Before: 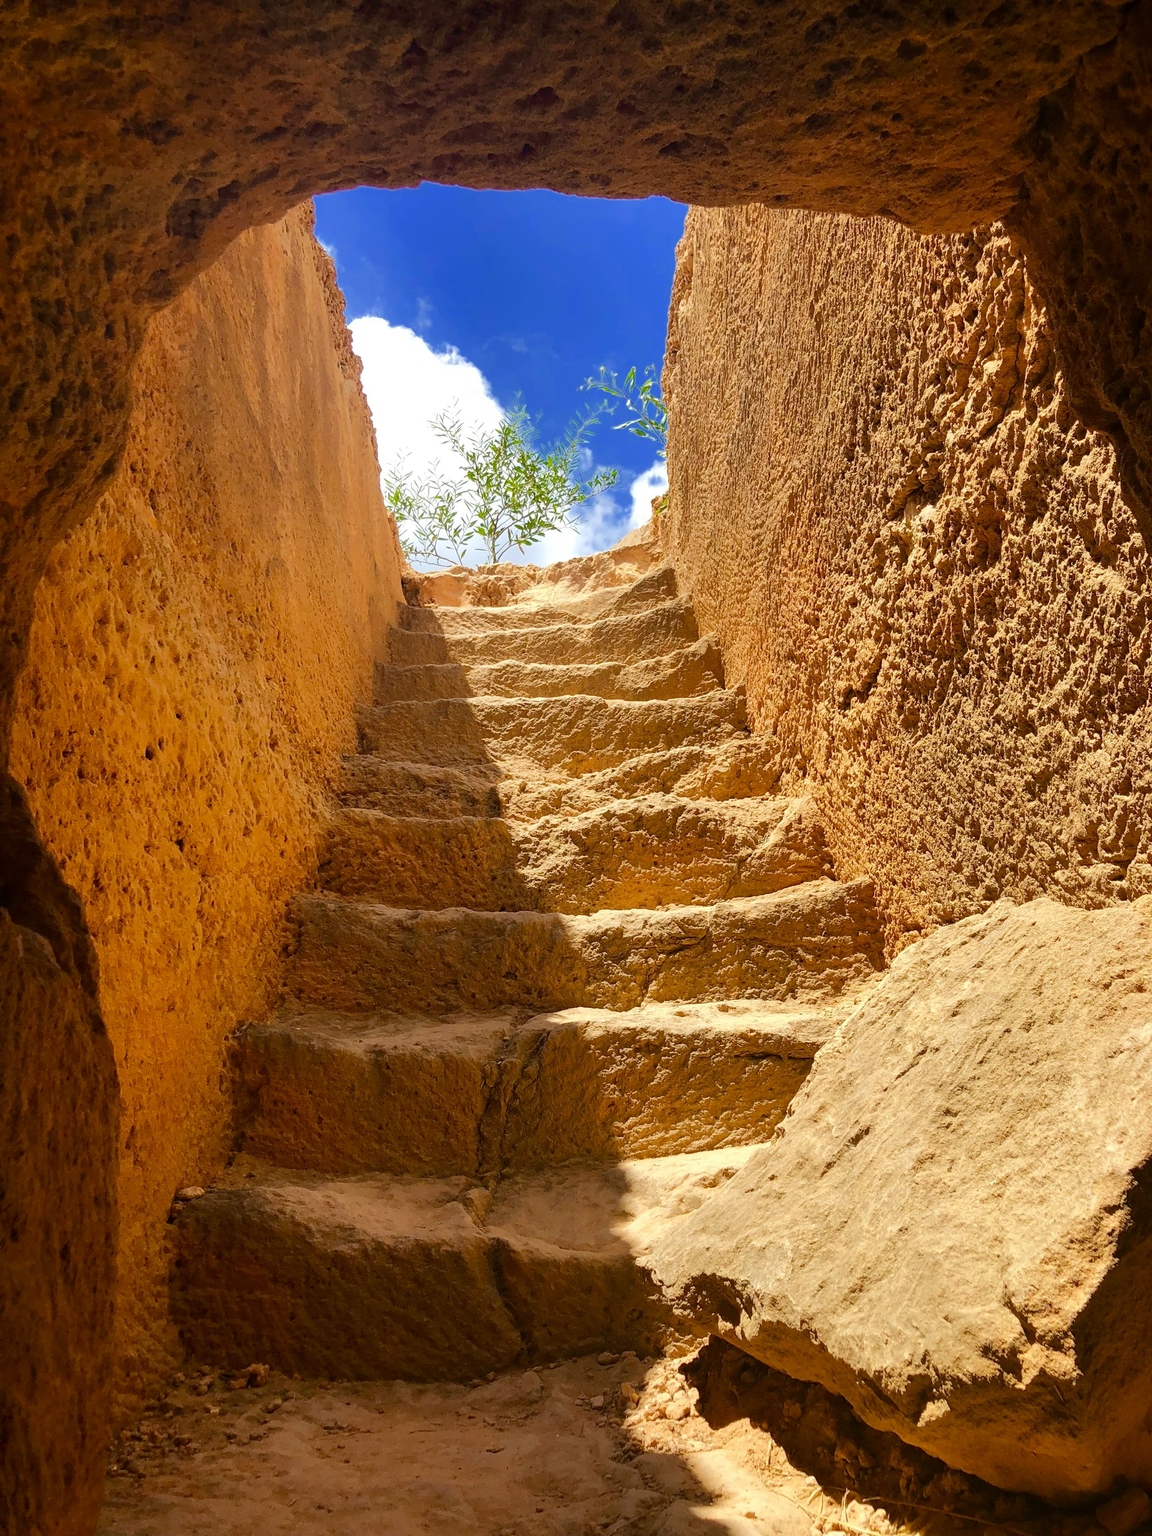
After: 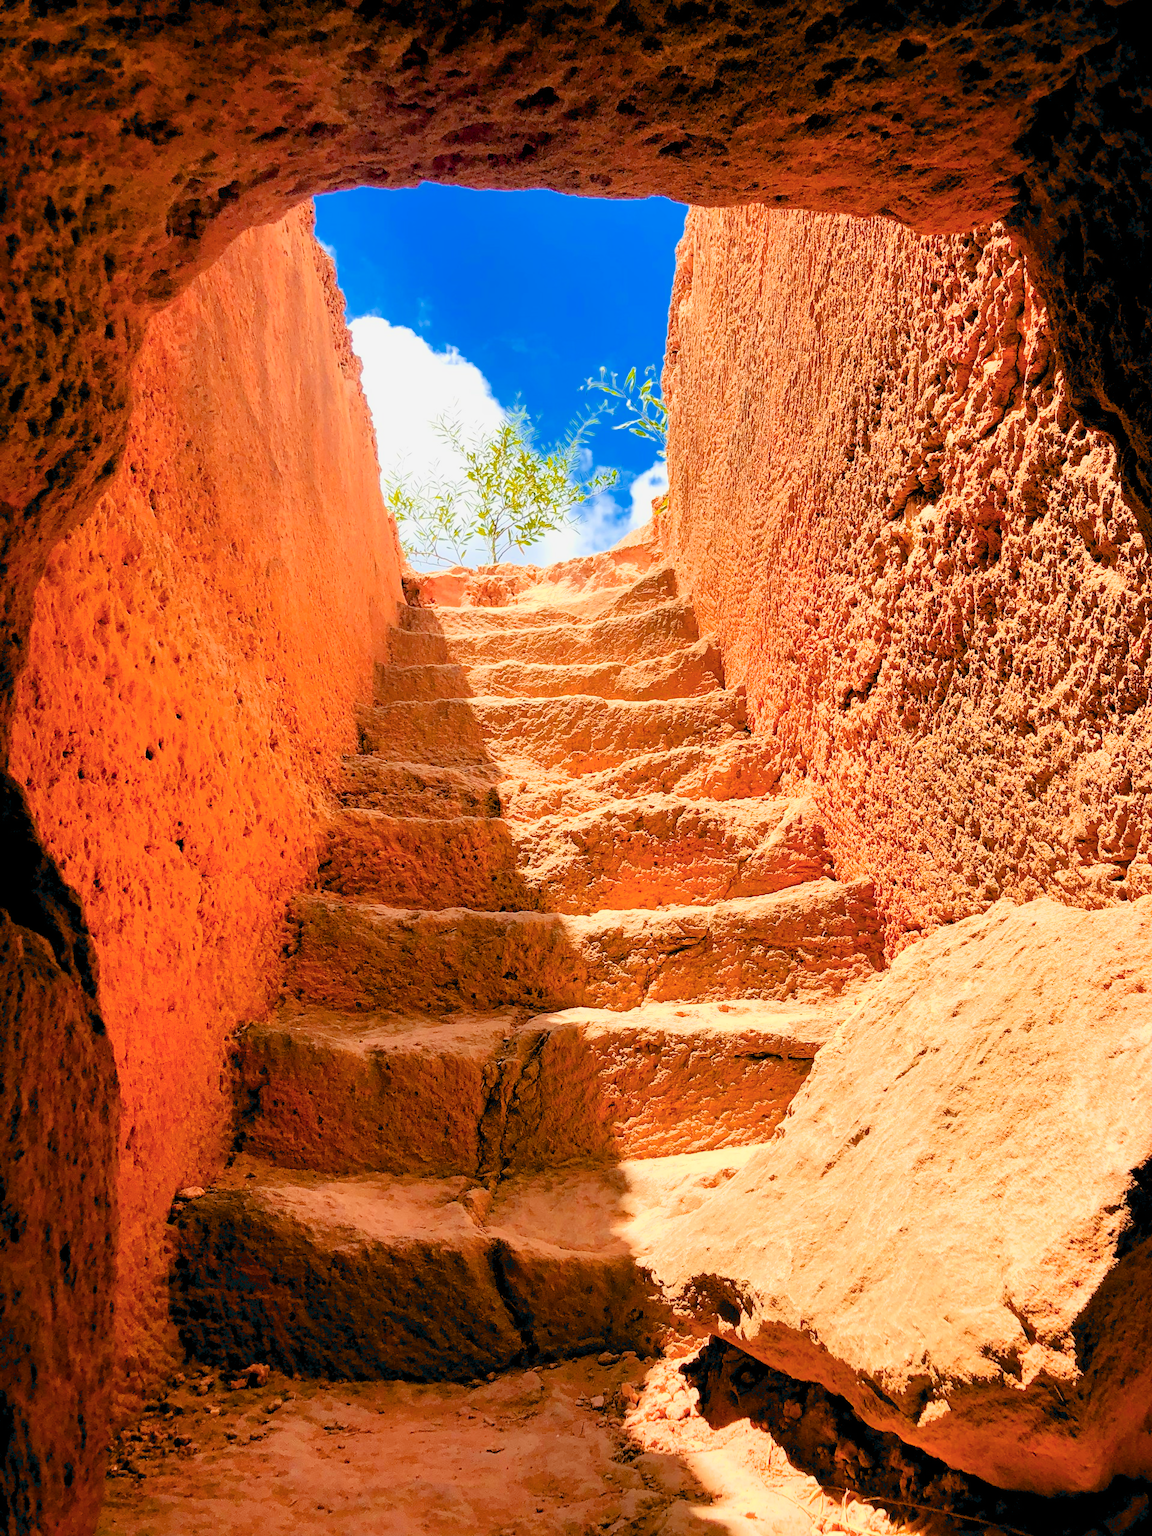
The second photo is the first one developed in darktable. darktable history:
exposure: black level correction 0.011, exposure 1.088 EV, compensate exposure bias true, compensate highlight preservation false
color zones: curves: ch1 [(0.235, 0.558) (0.75, 0.5)]; ch2 [(0.25, 0.462) (0.749, 0.457)], mix 25.94%
filmic rgb: black relative exposure -7.65 EV, white relative exposure 4.56 EV, hardness 3.61, color science v6 (2022)
